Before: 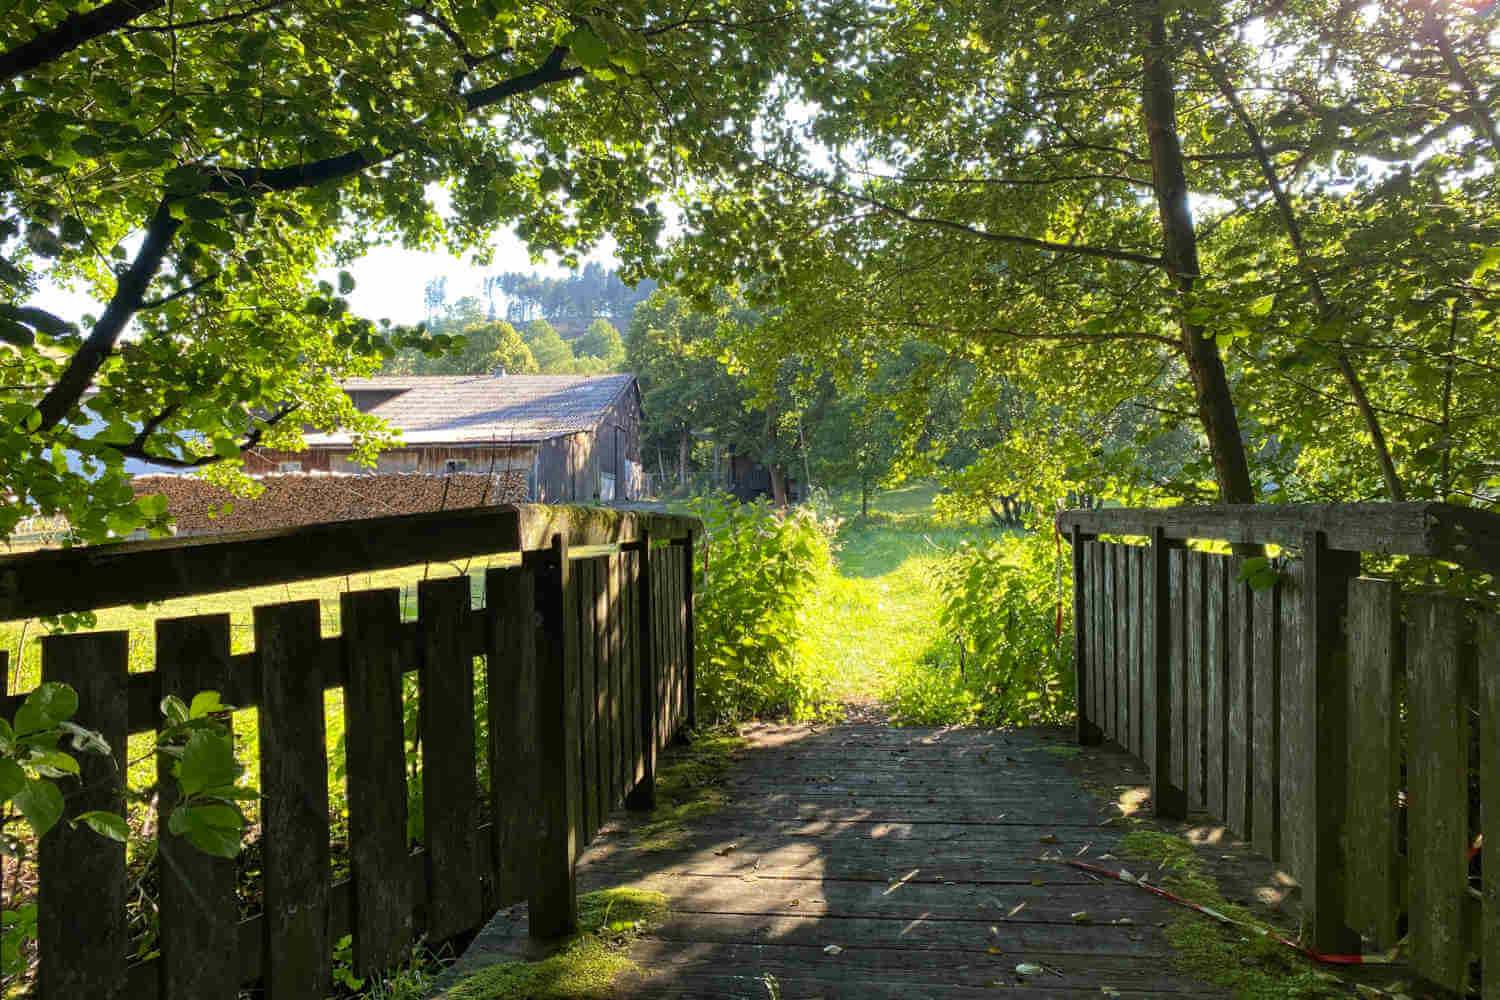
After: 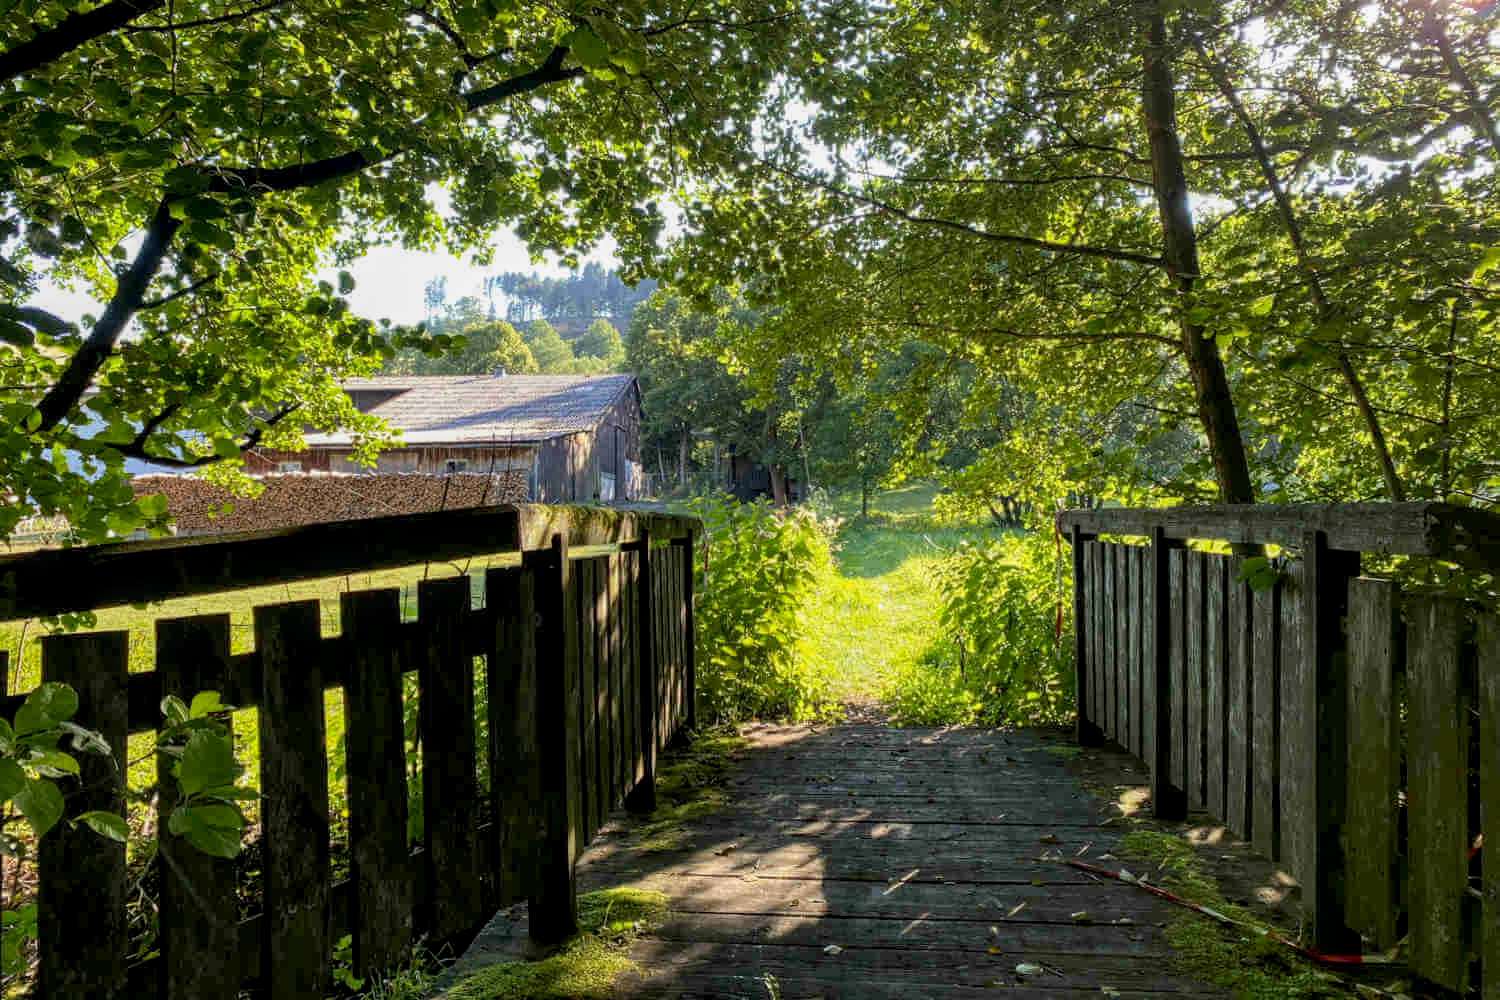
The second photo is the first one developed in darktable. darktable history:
local contrast: on, module defaults
tone curve: preserve colors none
exposure: black level correction 0.006, exposure -0.226 EV, compensate highlight preservation false
